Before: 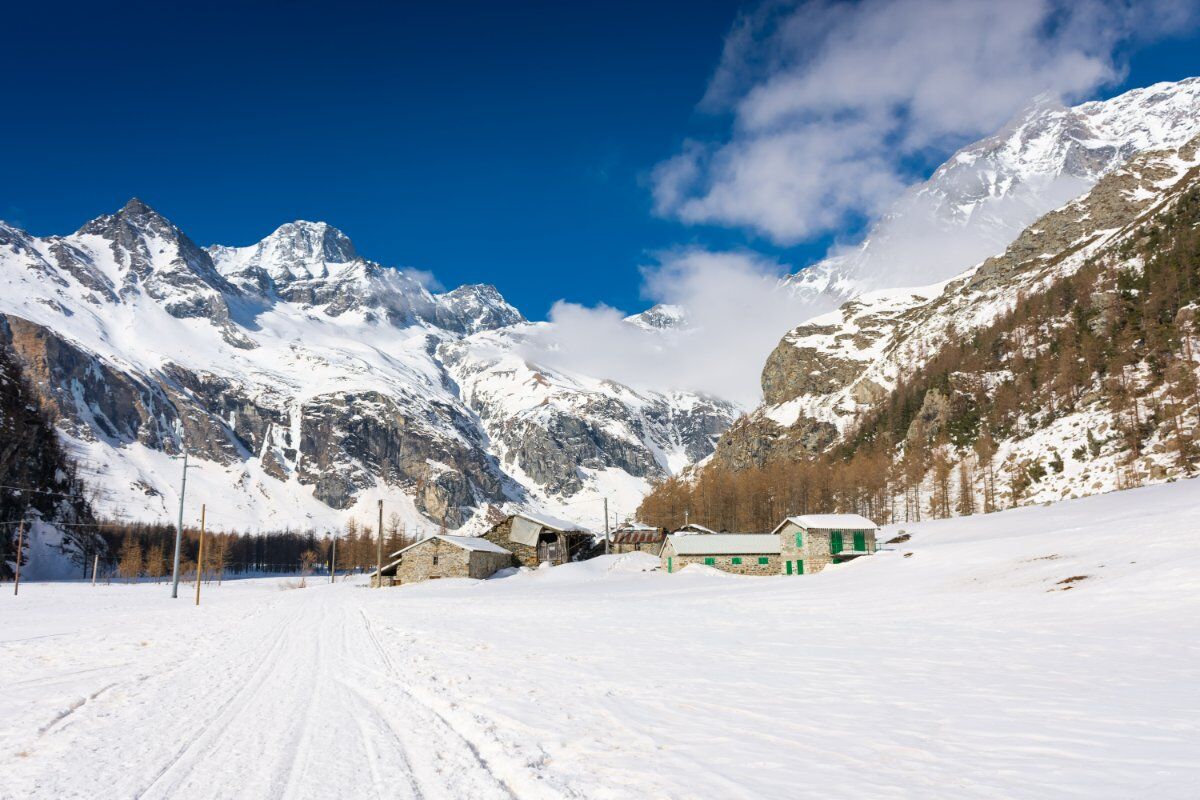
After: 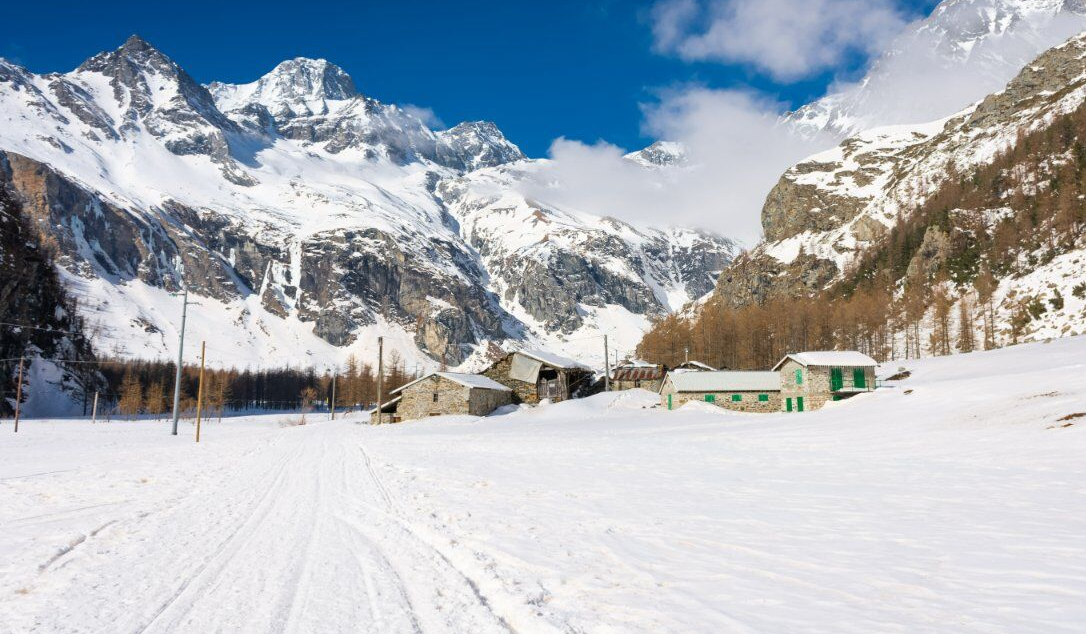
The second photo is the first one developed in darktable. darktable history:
crop: top 20.474%, right 9.458%, bottom 0.213%
